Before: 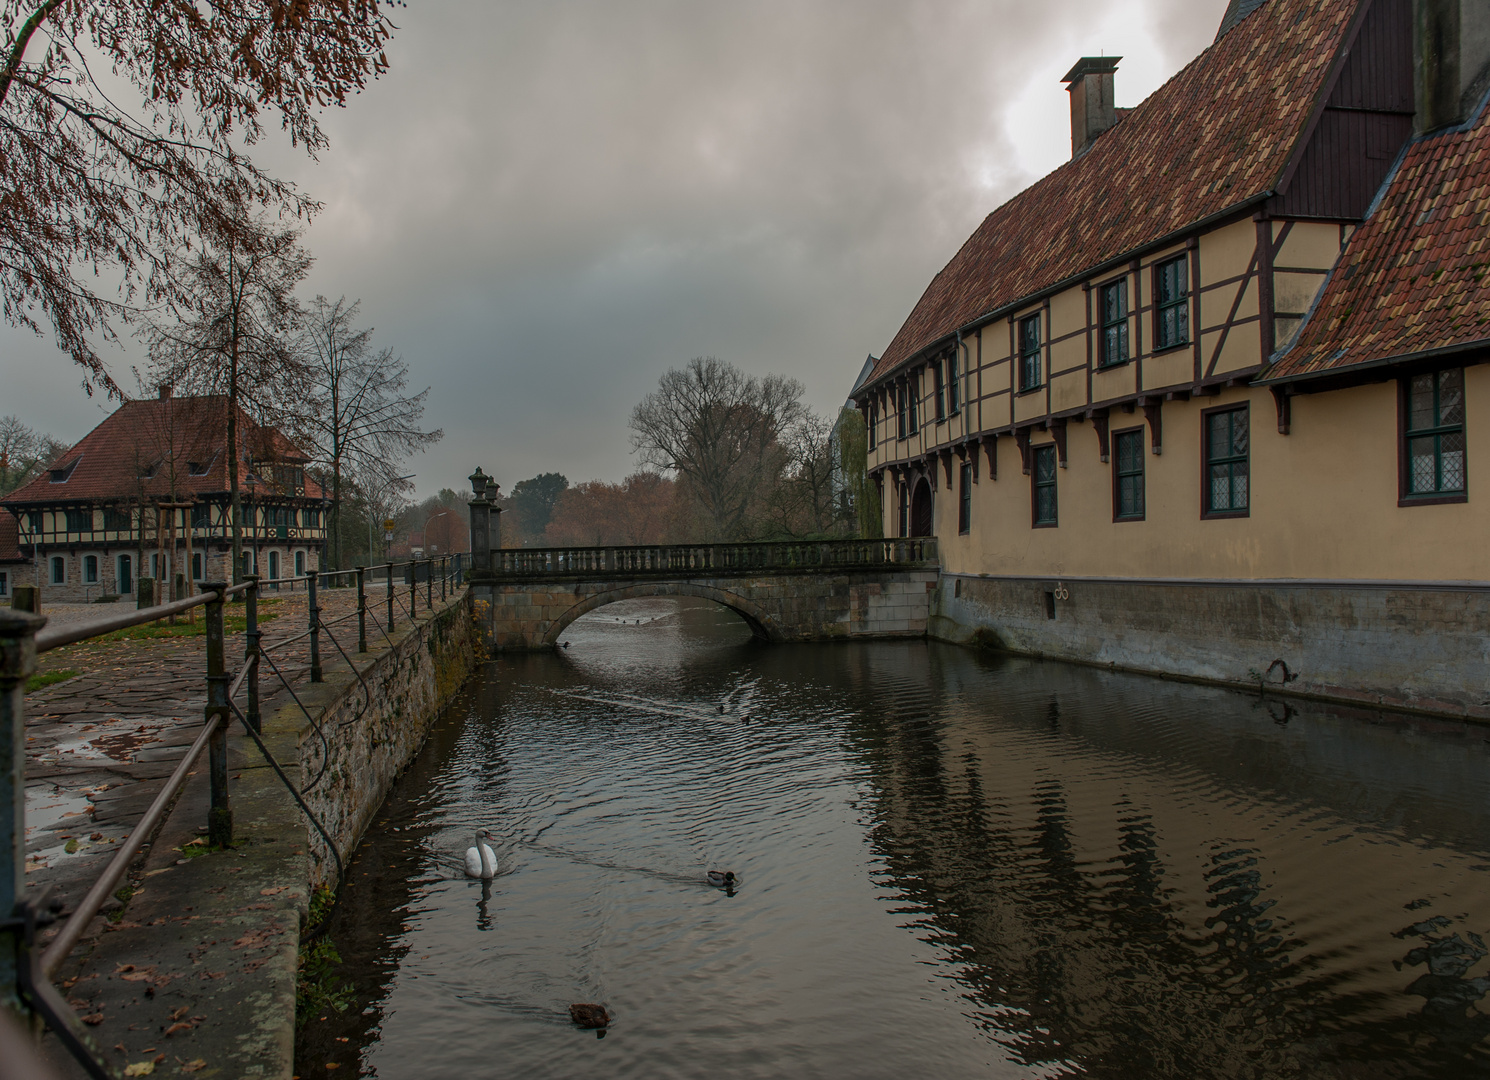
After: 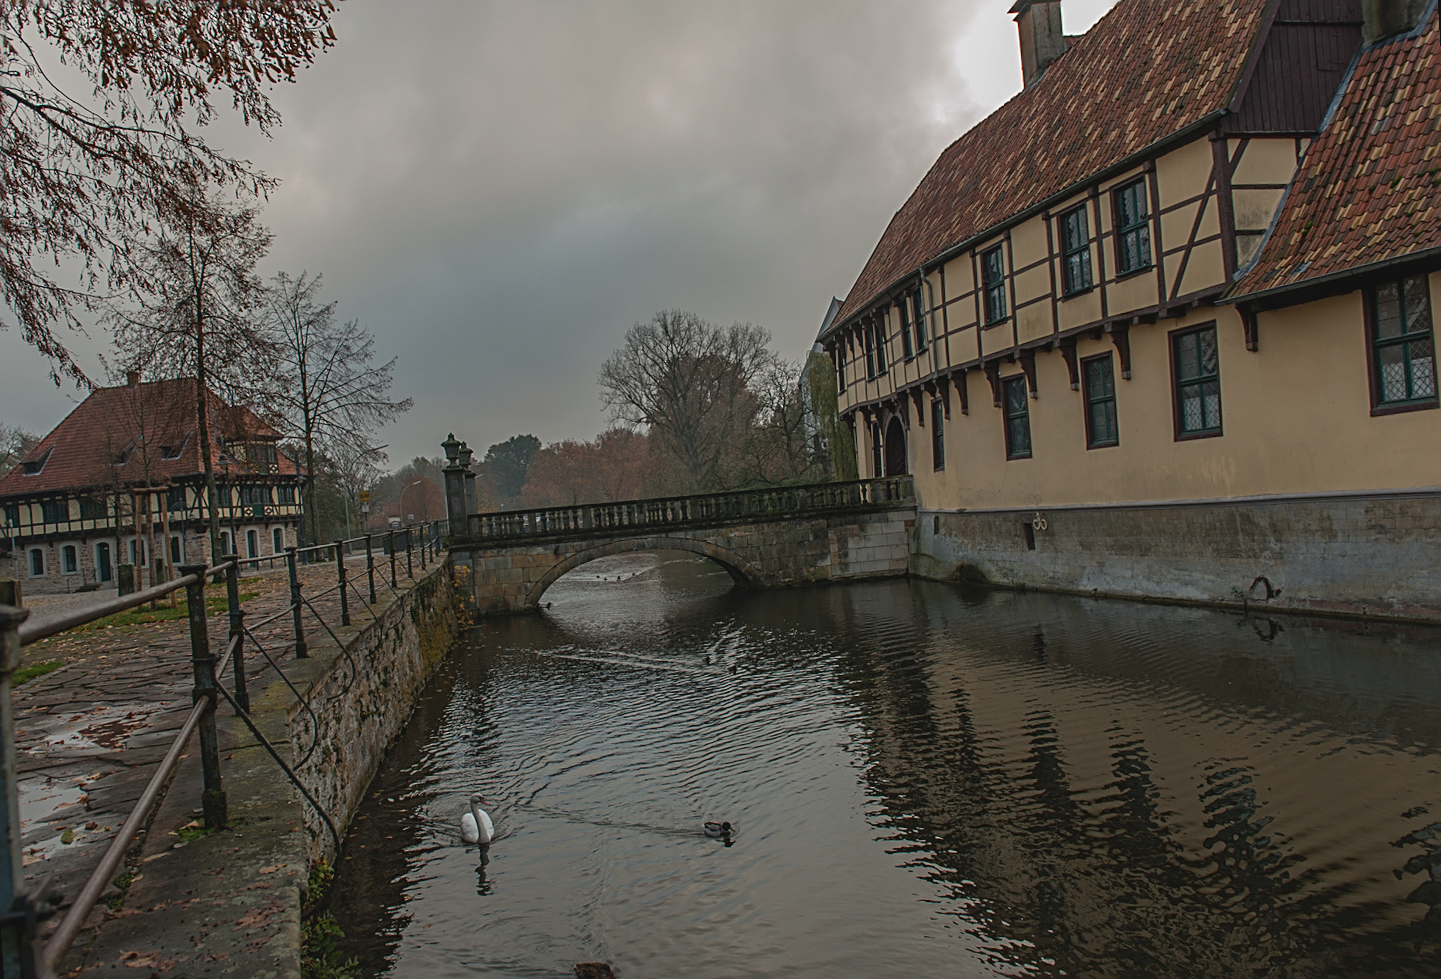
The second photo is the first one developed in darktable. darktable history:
sharpen: radius 2.767
rotate and perspective: rotation -3.52°, crop left 0.036, crop right 0.964, crop top 0.081, crop bottom 0.919
levels: levels [0, 0.498, 1]
contrast brightness saturation: contrast -0.1, saturation -0.1
